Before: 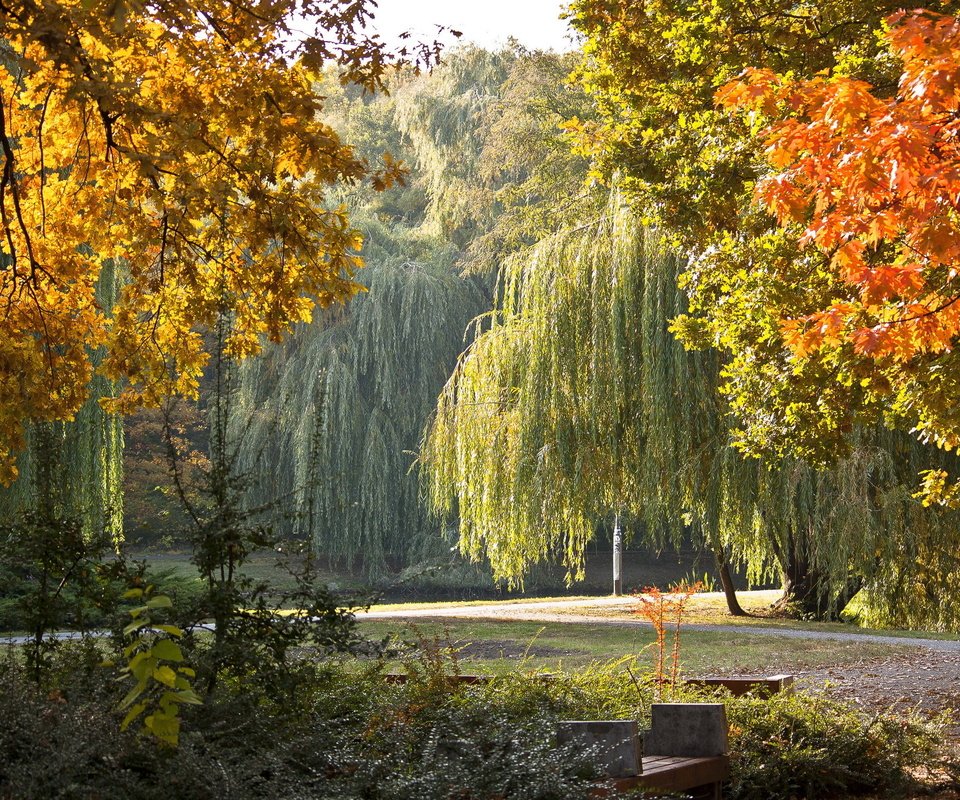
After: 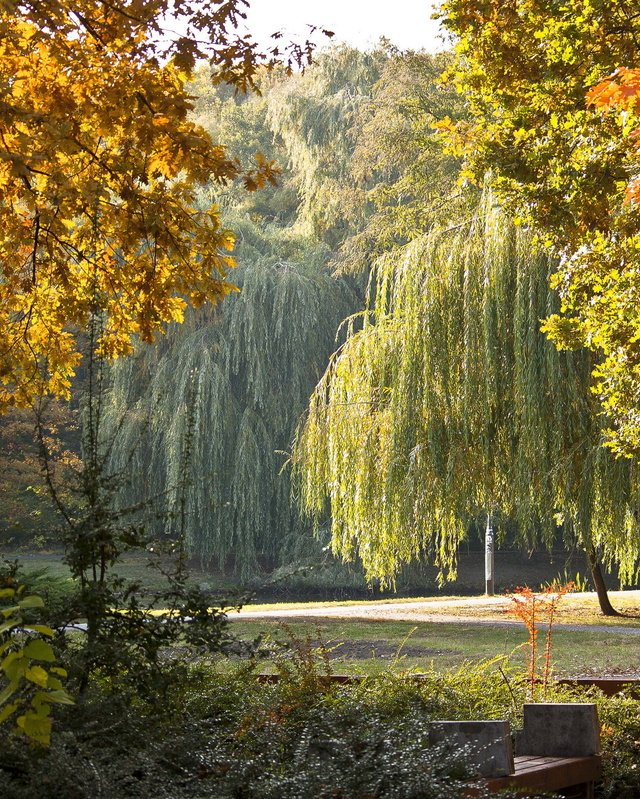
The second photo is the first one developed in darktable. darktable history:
crop and rotate: left 13.437%, right 19.873%
